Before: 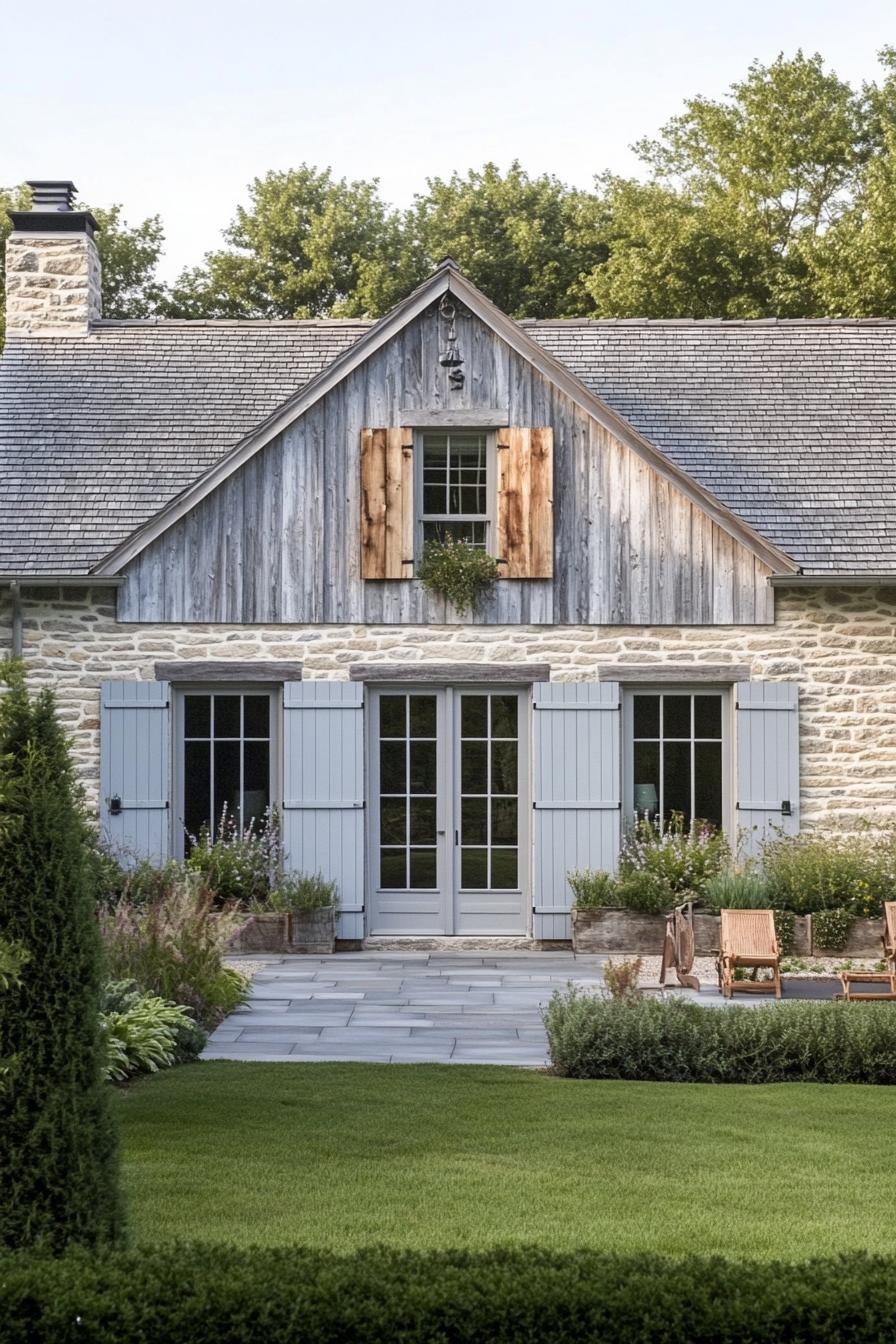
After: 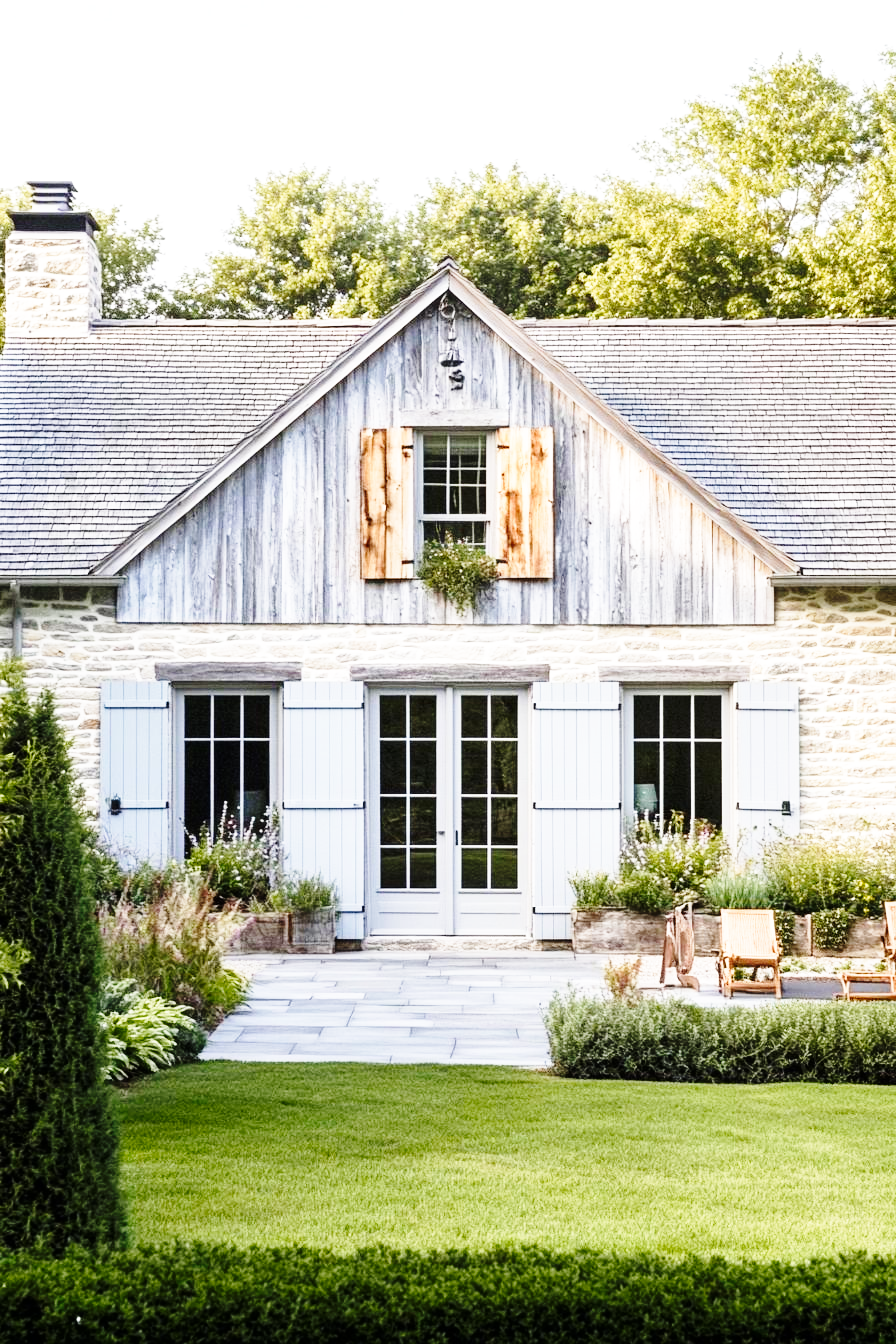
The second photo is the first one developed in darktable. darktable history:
base curve: curves: ch0 [(0, 0) (0.026, 0.03) (0.109, 0.232) (0.351, 0.748) (0.669, 0.968) (1, 1)], preserve colors none
exposure: black level correction 0, exposure 0 EV, compensate exposure bias true, compensate highlight preservation false
tone curve: curves: ch0 [(0, 0) (0.004, 0.001) (0.133, 0.112) (0.325, 0.362) (0.832, 0.893) (1, 1)], preserve colors none
